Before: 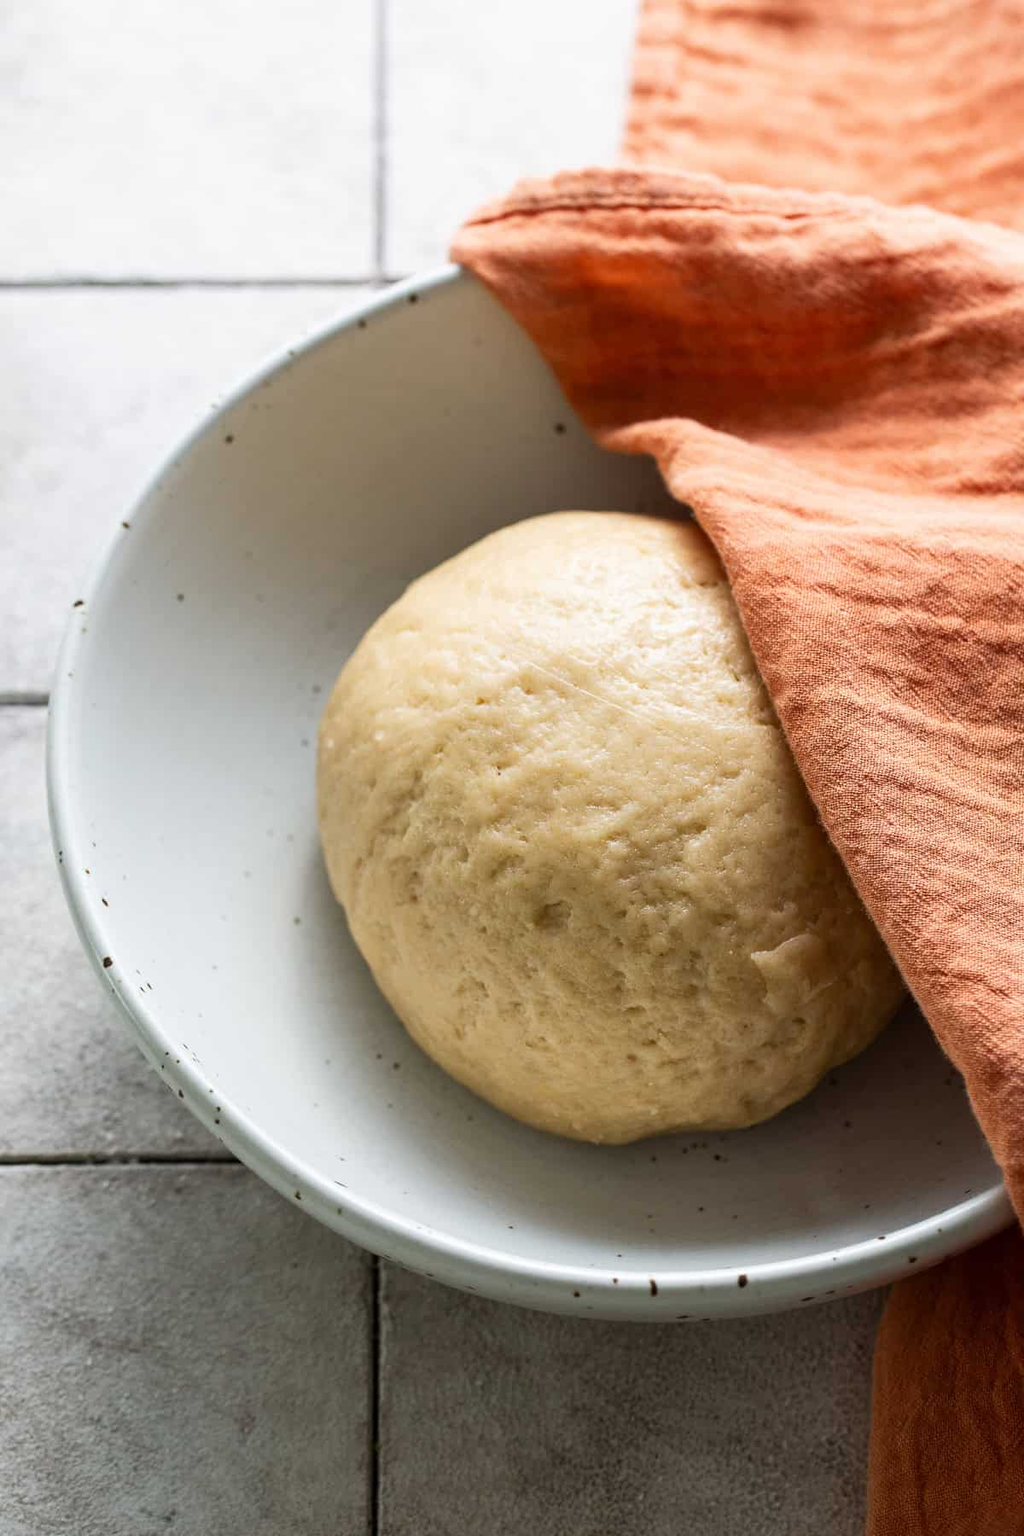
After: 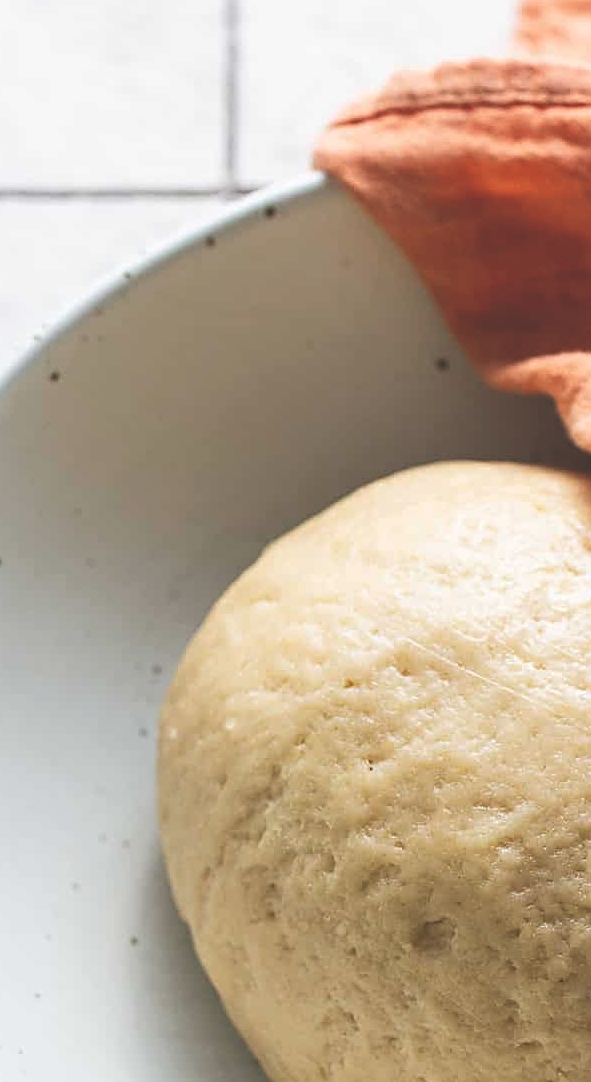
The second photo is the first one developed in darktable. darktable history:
exposure: black level correction -0.03, compensate highlight preservation false
sharpen: on, module defaults
crop: left 17.835%, top 7.675%, right 32.881%, bottom 32.213%
